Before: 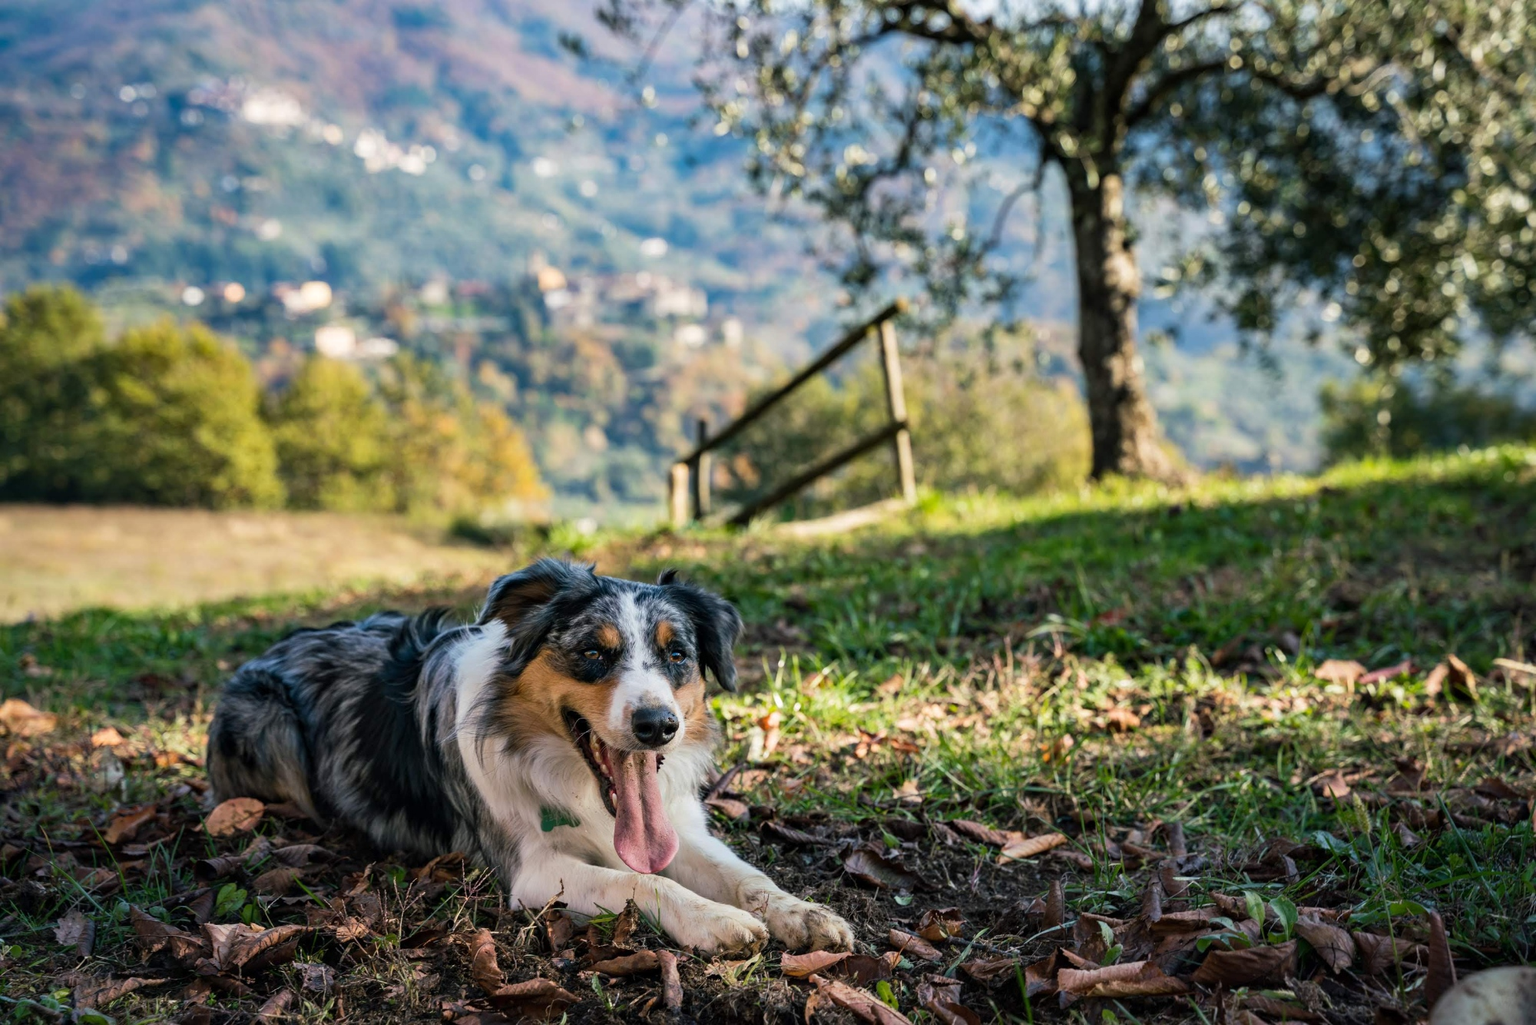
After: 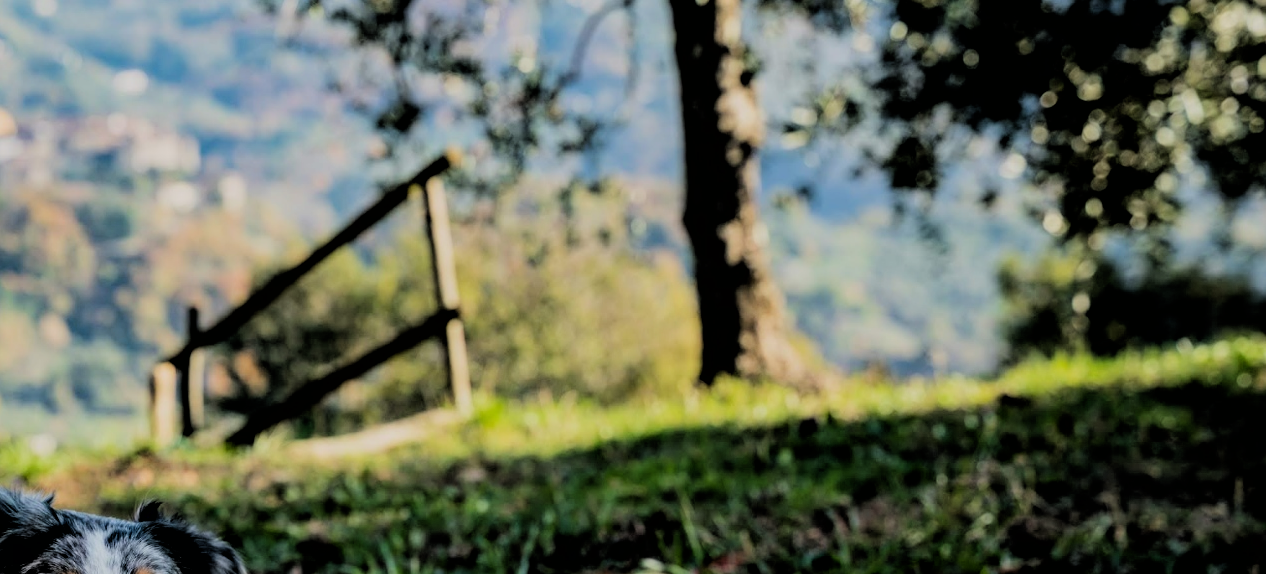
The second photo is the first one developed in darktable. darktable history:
crop: left 36.098%, top 18.003%, right 0.574%, bottom 38.9%
filmic rgb: black relative exposure -2.94 EV, white relative exposure 4.56 EV, hardness 1.71, contrast 1.244, color science v6 (2022)
